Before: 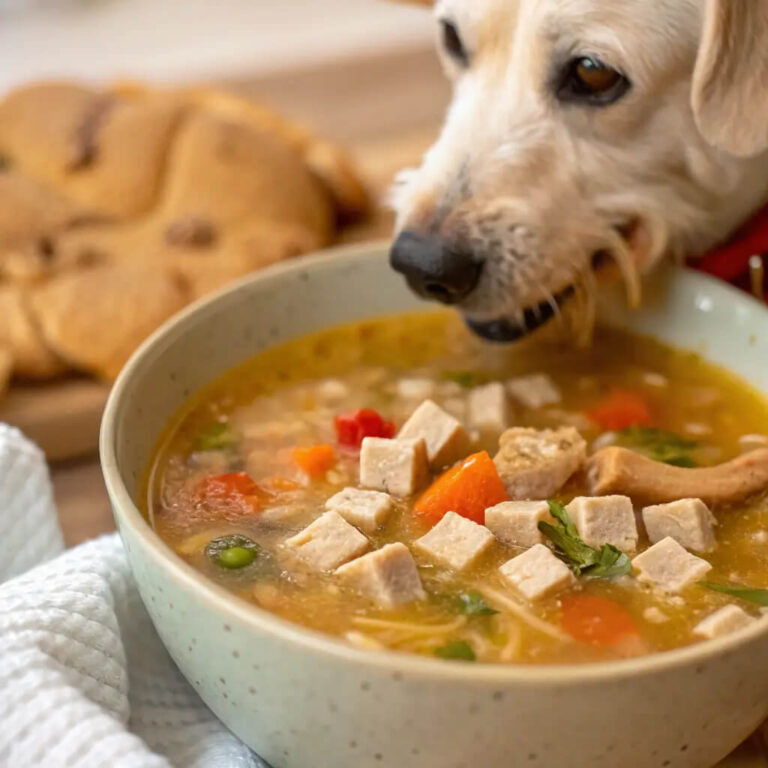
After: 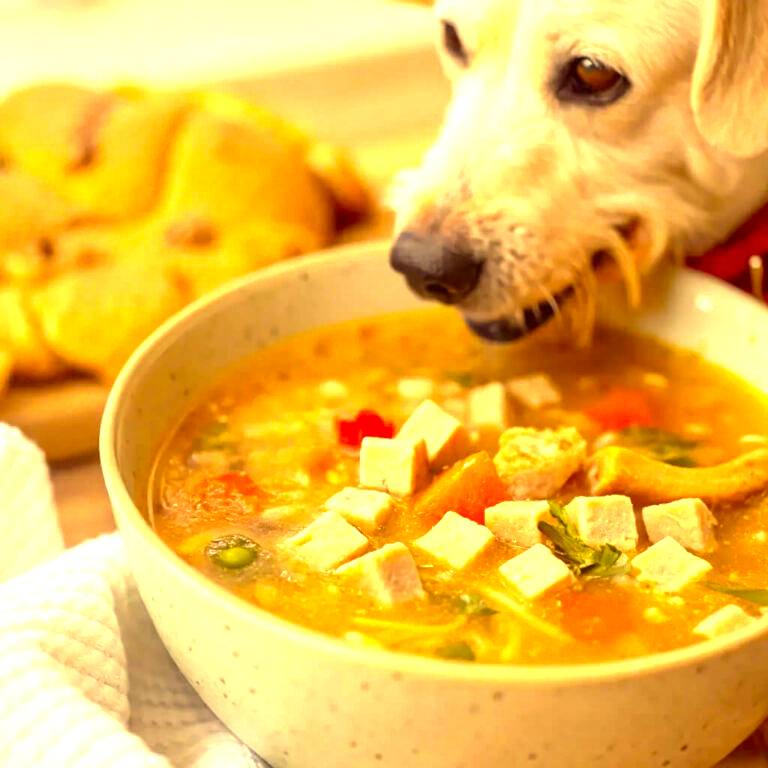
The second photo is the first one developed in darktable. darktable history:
color correction: highlights a* 10.12, highlights b* 39.04, shadows a* 14.62, shadows b* 3.37
exposure: black level correction 0, exposure 1.3 EV, compensate exposure bias true, compensate highlight preservation false
